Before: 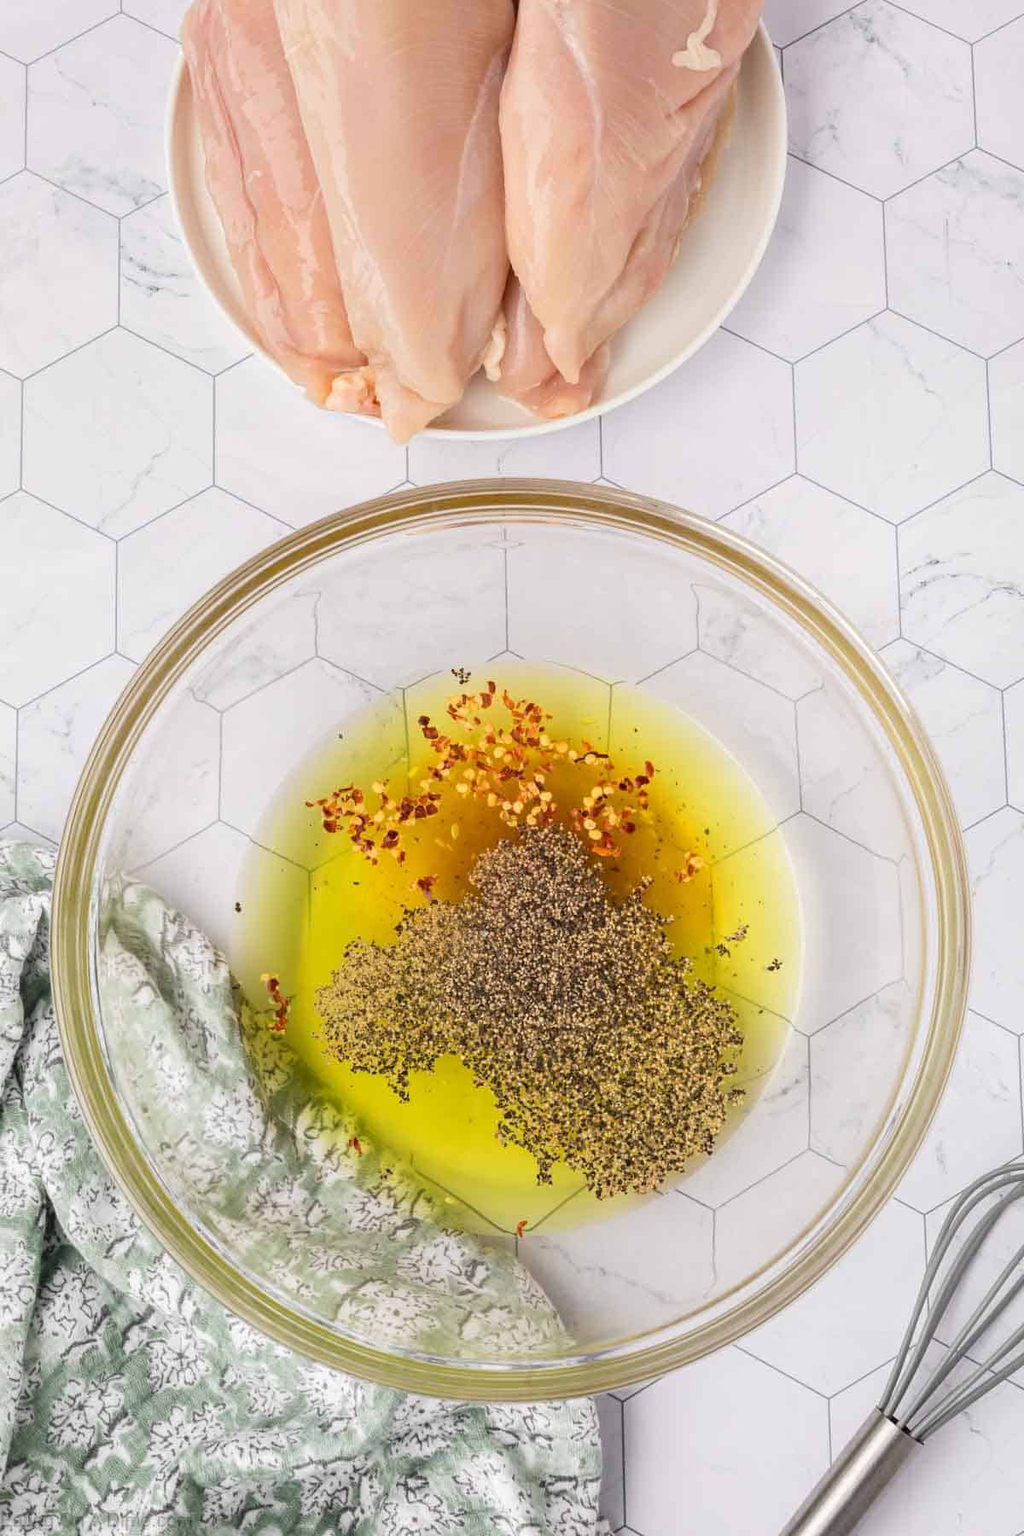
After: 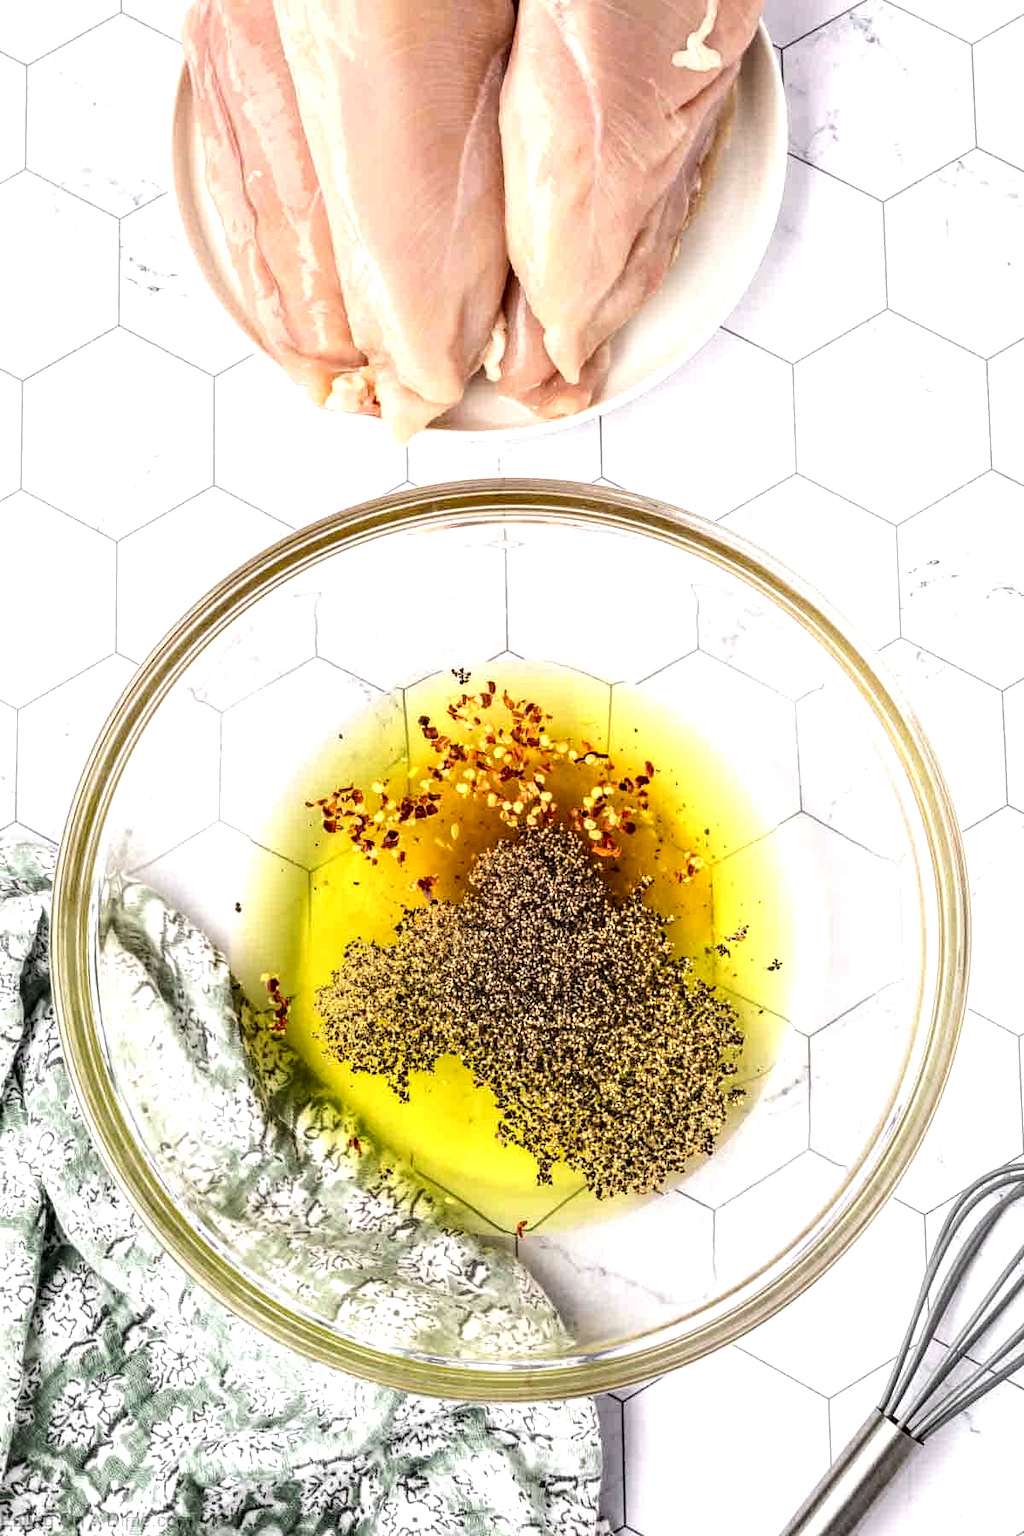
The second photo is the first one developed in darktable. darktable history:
local contrast: detail 160%
tone equalizer: -8 EV -0.747 EV, -7 EV -0.674 EV, -6 EV -0.598 EV, -5 EV -0.375 EV, -3 EV 0.379 EV, -2 EV 0.6 EV, -1 EV 0.674 EV, +0 EV 0.754 EV, edges refinement/feathering 500, mask exposure compensation -1.57 EV, preserve details no
